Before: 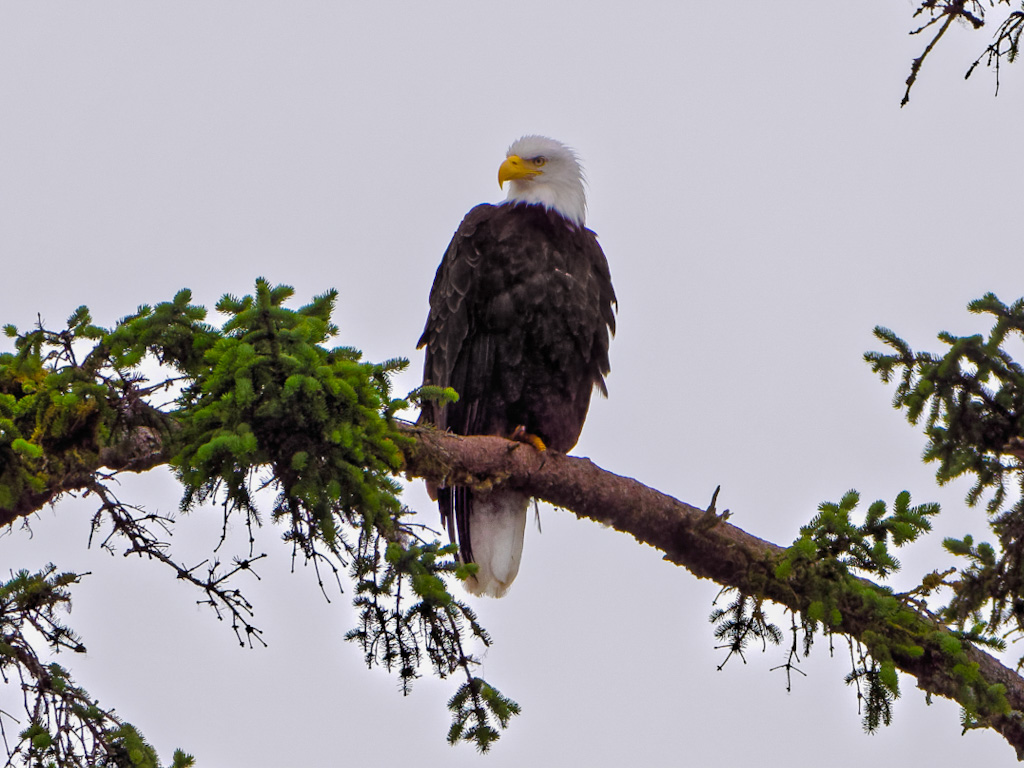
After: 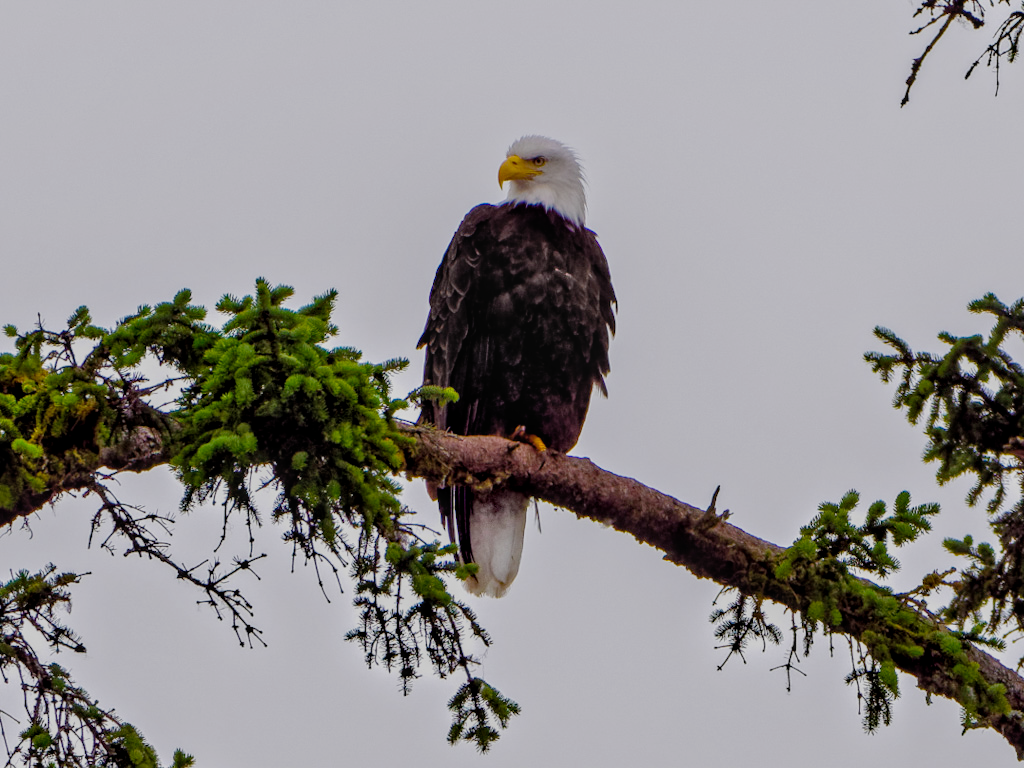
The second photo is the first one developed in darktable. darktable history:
local contrast: on, module defaults
filmic rgb: black relative exposure -7.71 EV, white relative exposure 4.45 EV, hardness 3.75, latitude 37.91%, contrast 0.97, highlights saturation mix 9.46%, shadows ↔ highlights balance 4.06%, add noise in highlights 0, preserve chrominance no, color science v3 (2019), use custom middle-gray values true, contrast in highlights soft
